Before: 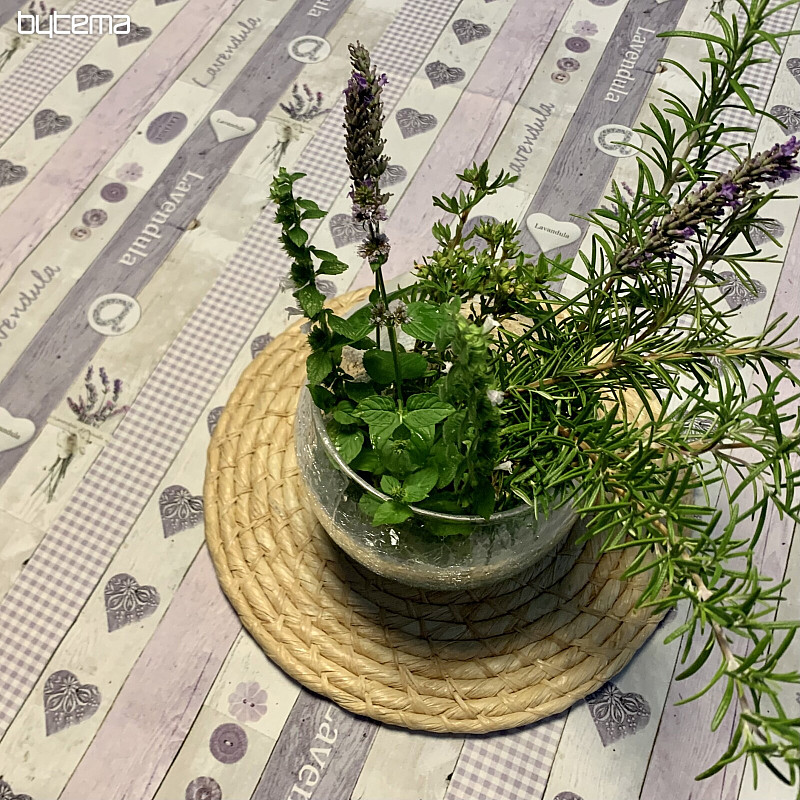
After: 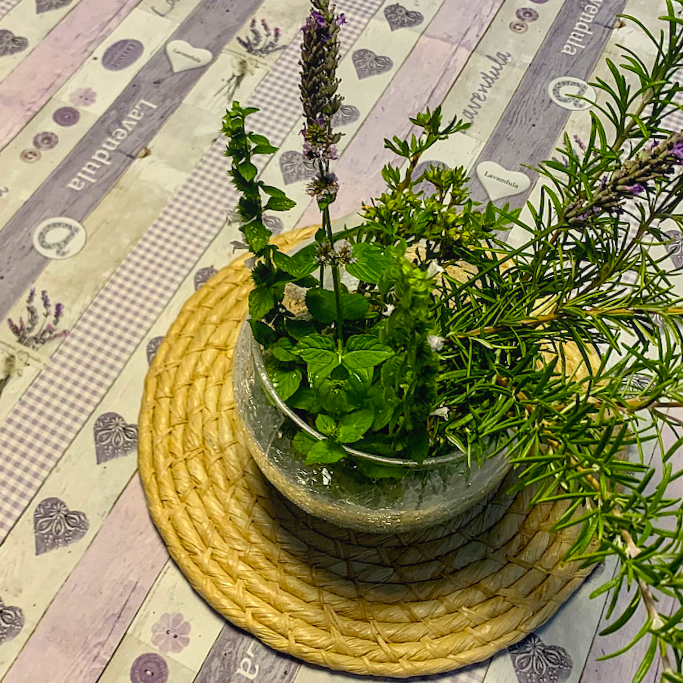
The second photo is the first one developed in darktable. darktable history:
local contrast: detail 110%
crop and rotate: angle -3.27°, left 5.211%, top 5.211%, right 4.607%, bottom 4.607%
color balance rgb: perceptual saturation grading › global saturation 30%, global vibrance 30%
